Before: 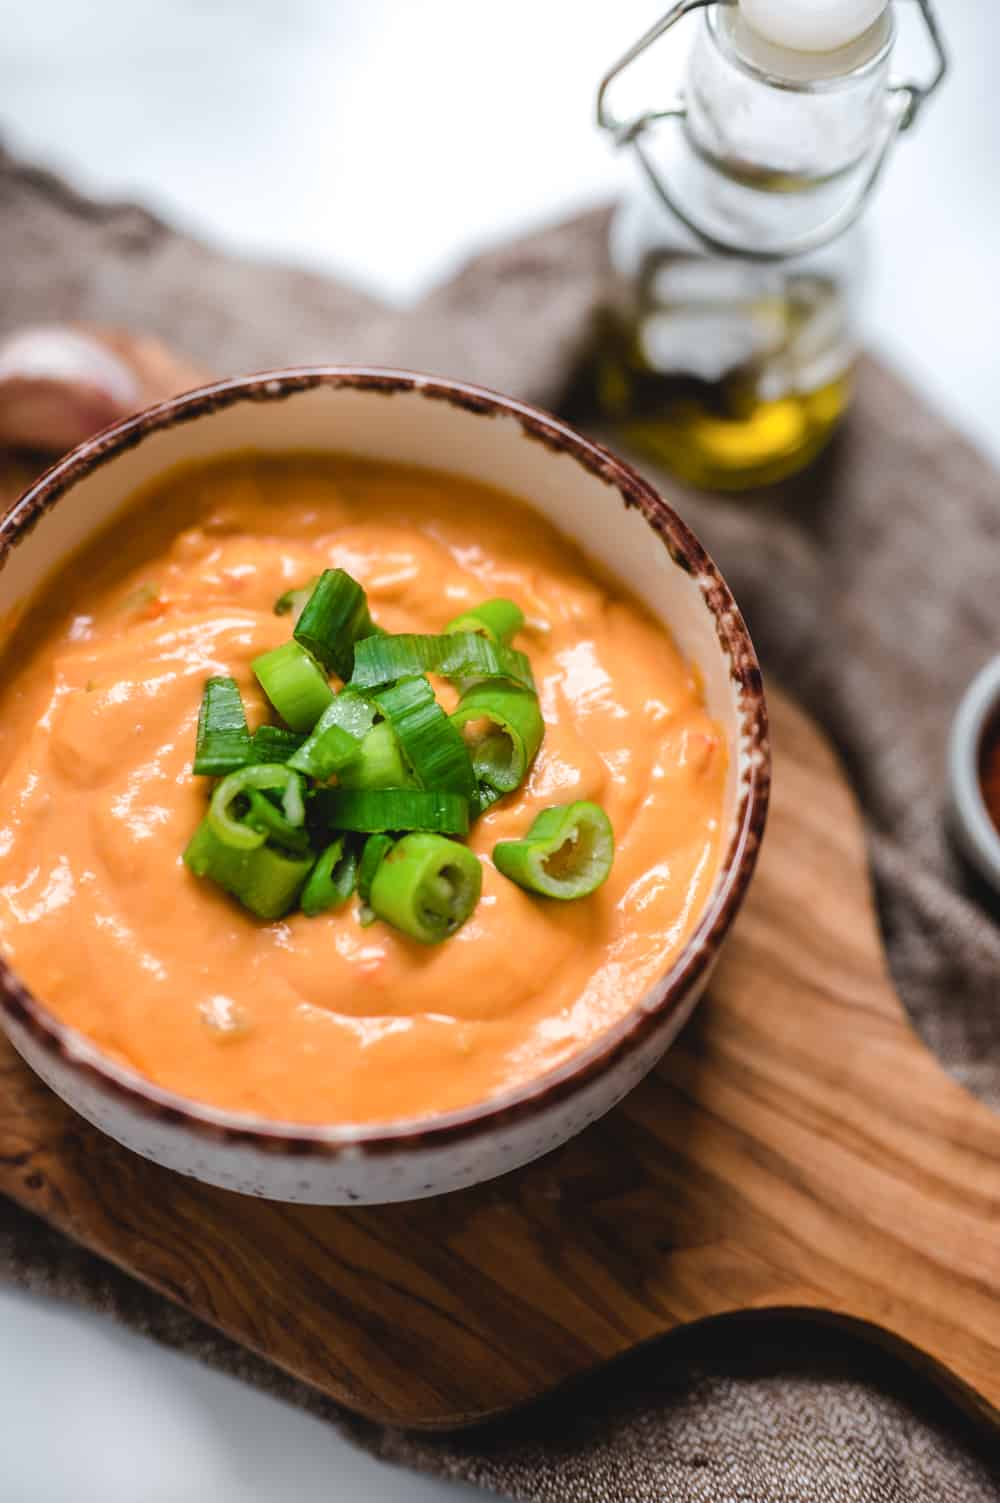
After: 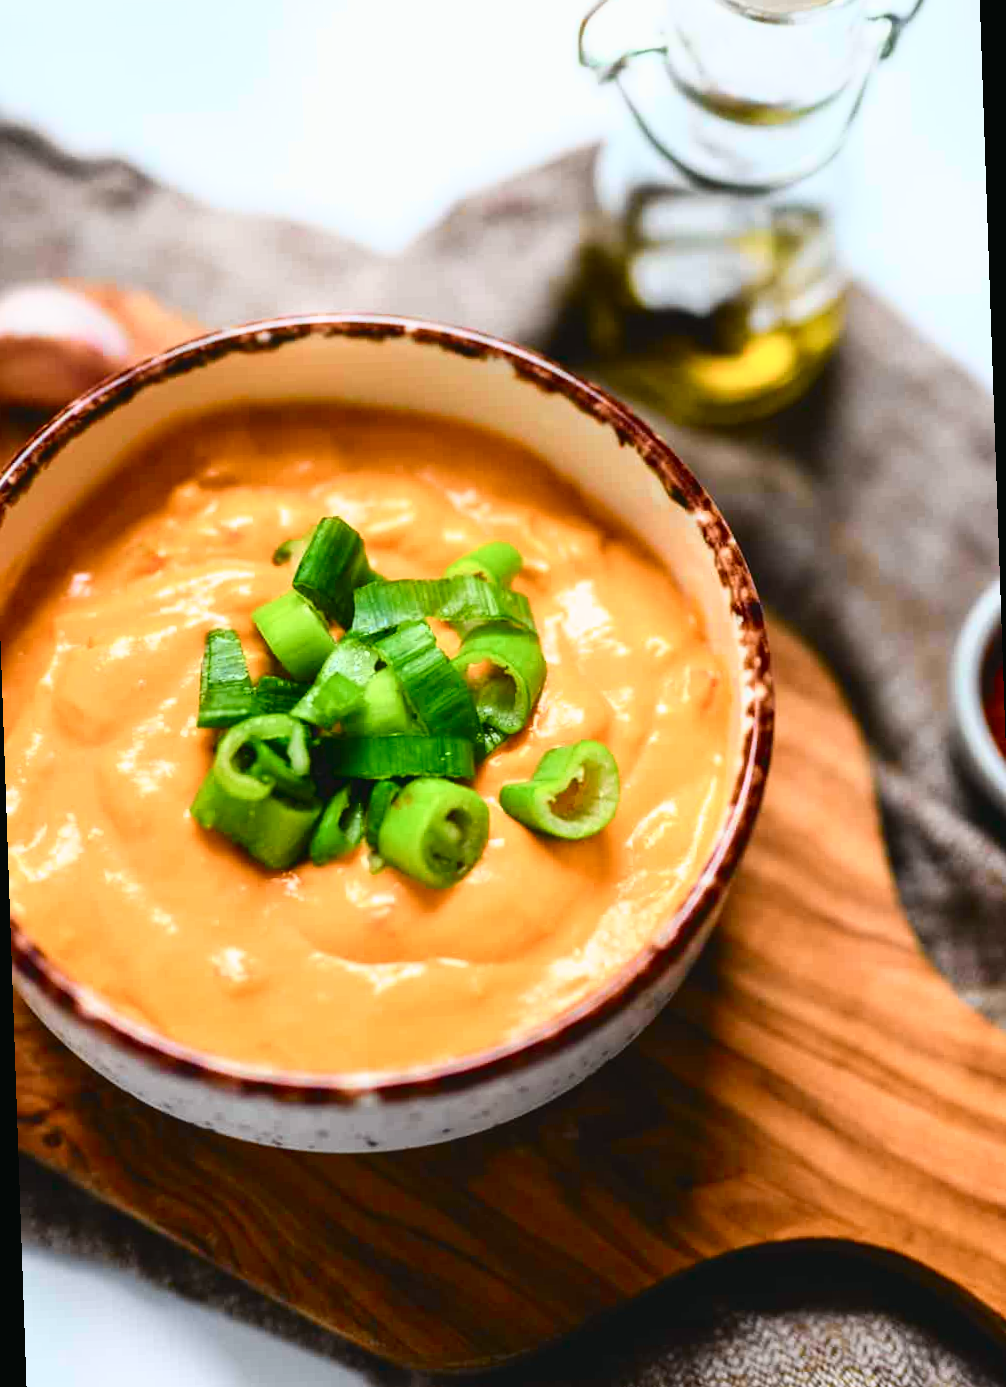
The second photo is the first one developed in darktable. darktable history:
tone curve: curves: ch0 [(0, 0.018) (0.162, 0.128) (0.434, 0.478) (0.667, 0.785) (0.819, 0.943) (1, 0.991)]; ch1 [(0, 0) (0.402, 0.36) (0.476, 0.449) (0.506, 0.505) (0.523, 0.518) (0.579, 0.626) (0.641, 0.668) (0.693, 0.745) (0.861, 0.934) (1, 1)]; ch2 [(0, 0) (0.424, 0.388) (0.483, 0.472) (0.503, 0.505) (0.521, 0.519) (0.547, 0.581) (0.582, 0.648) (0.699, 0.759) (0.997, 0.858)], color space Lab, independent channels
rotate and perspective: rotation -2°, crop left 0.022, crop right 0.978, crop top 0.049, crop bottom 0.951
